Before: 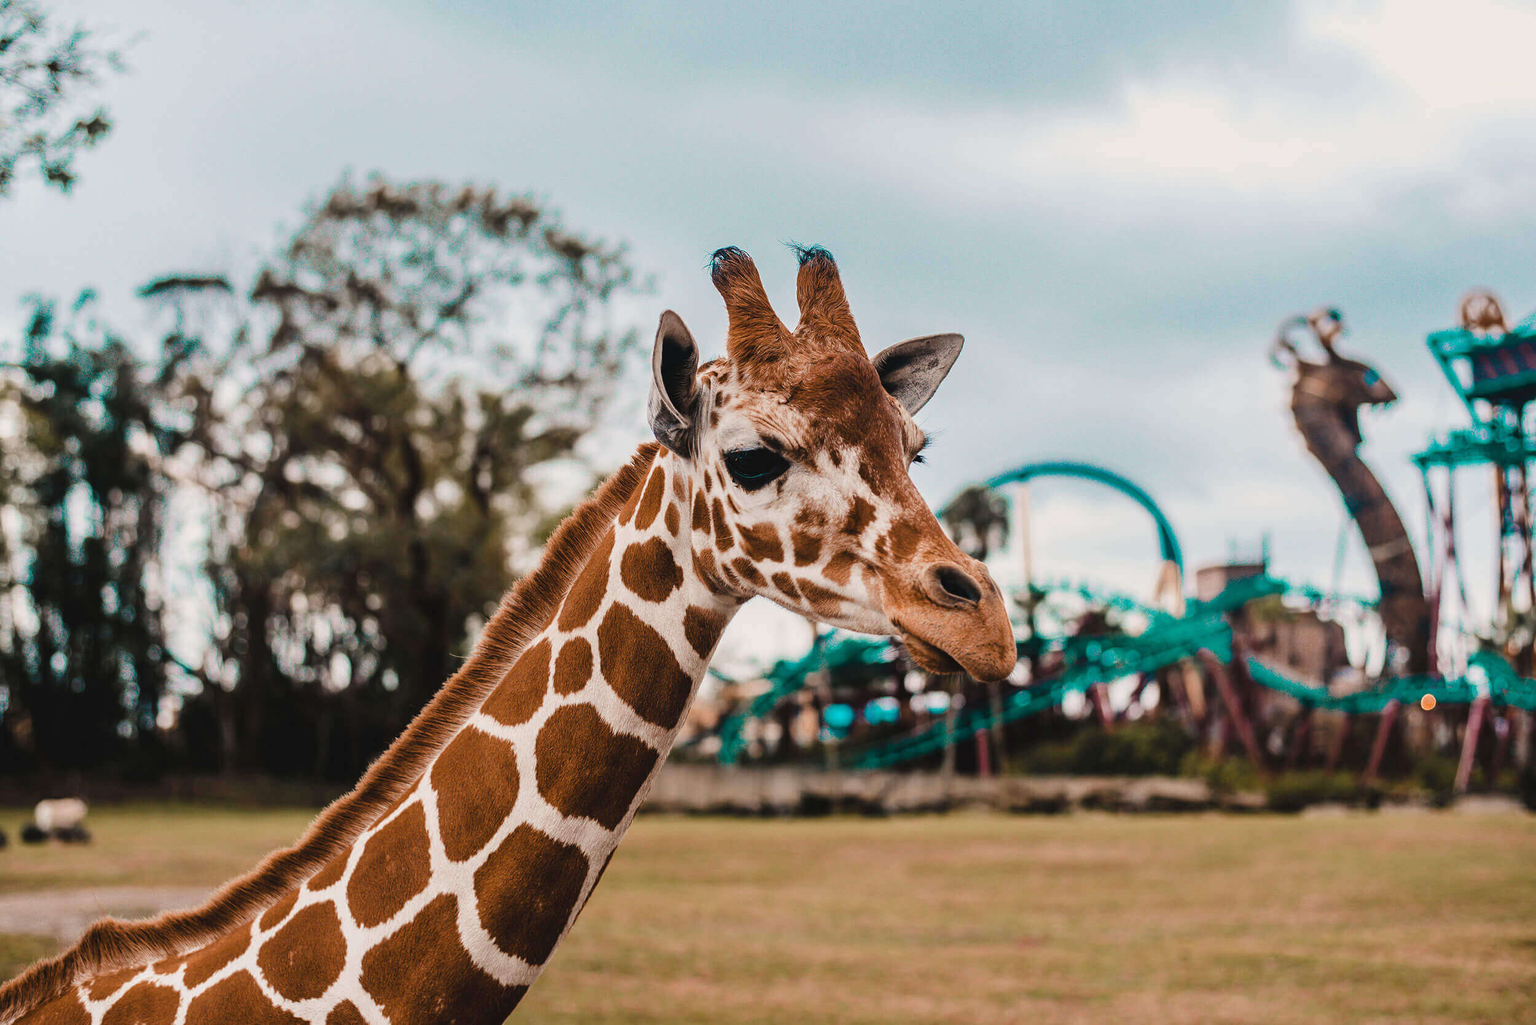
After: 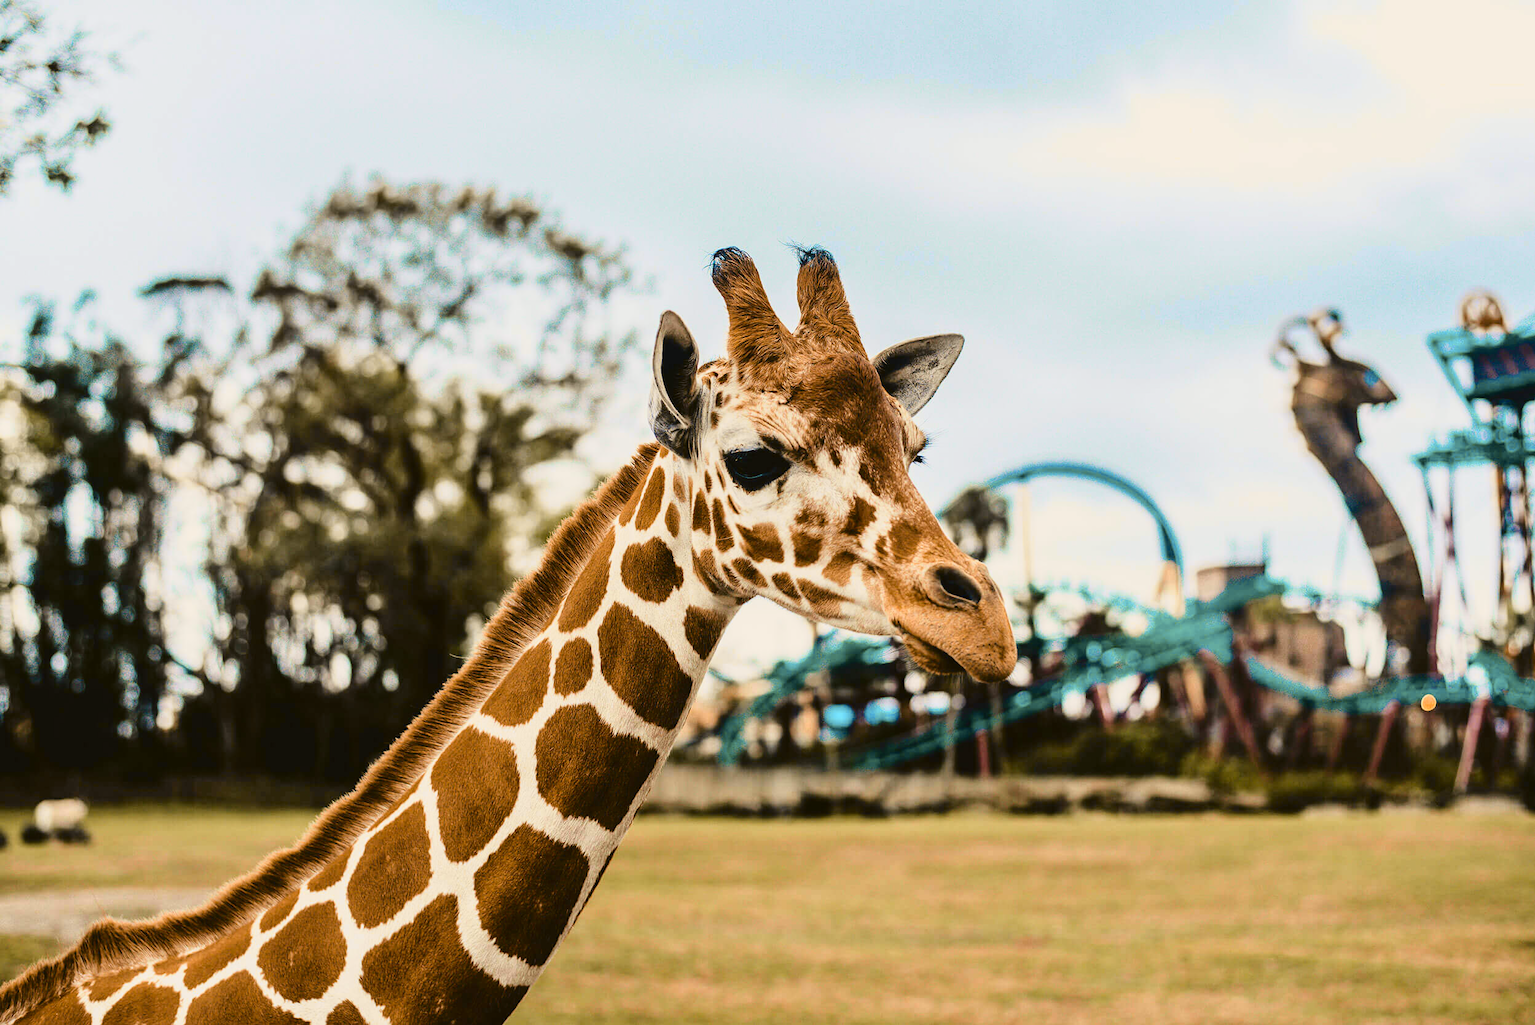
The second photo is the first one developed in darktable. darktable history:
tone curve: curves: ch0 [(0, 0.021) (0.049, 0.044) (0.152, 0.14) (0.328, 0.377) (0.473, 0.543) (0.641, 0.705) (0.85, 0.894) (1, 0.969)]; ch1 [(0, 0) (0.302, 0.331) (0.433, 0.432) (0.472, 0.47) (0.502, 0.503) (0.527, 0.516) (0.564, 0.573) (0.614, 0.626) (0.677, 0.701) (0.859, 0.885) (1, 1)]; ch2 [(0, 0) (0.33, 0.301) (0.447, 0.44) (0.487, 0.496) (0.502, 0.516) (0.535, 0.563) (0.565, 0.597) (0.608, 0.641) (1, 1)], color space Lab, independent channels, preserve colors none
contrast brightness saturation: contrast 0.15, brightness 0.05
color contrast: green-magenta contrast 0.8, blue-yellow contrast 1.1, unbound 0
